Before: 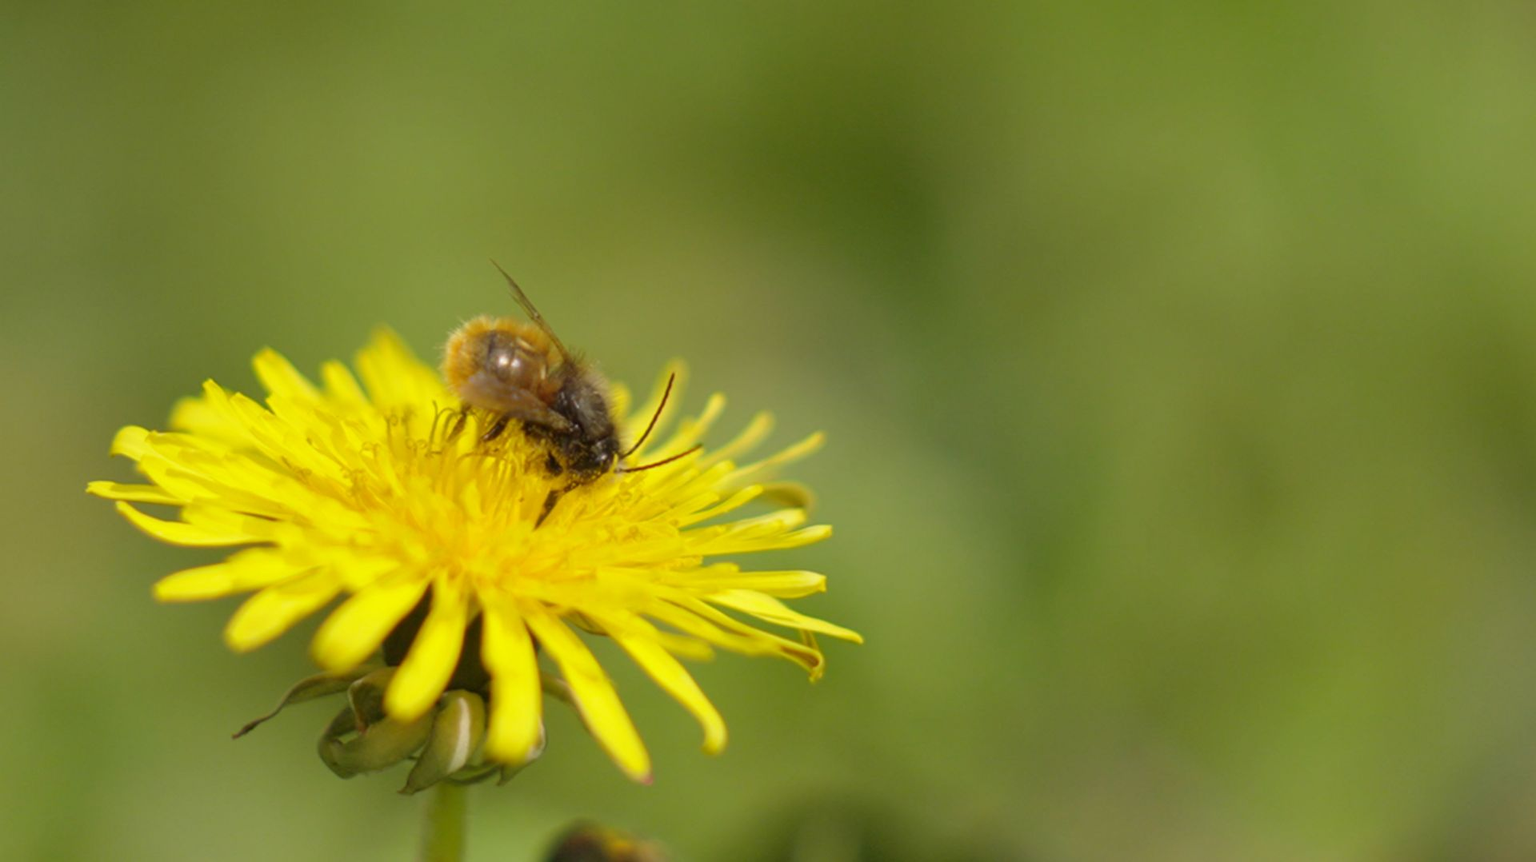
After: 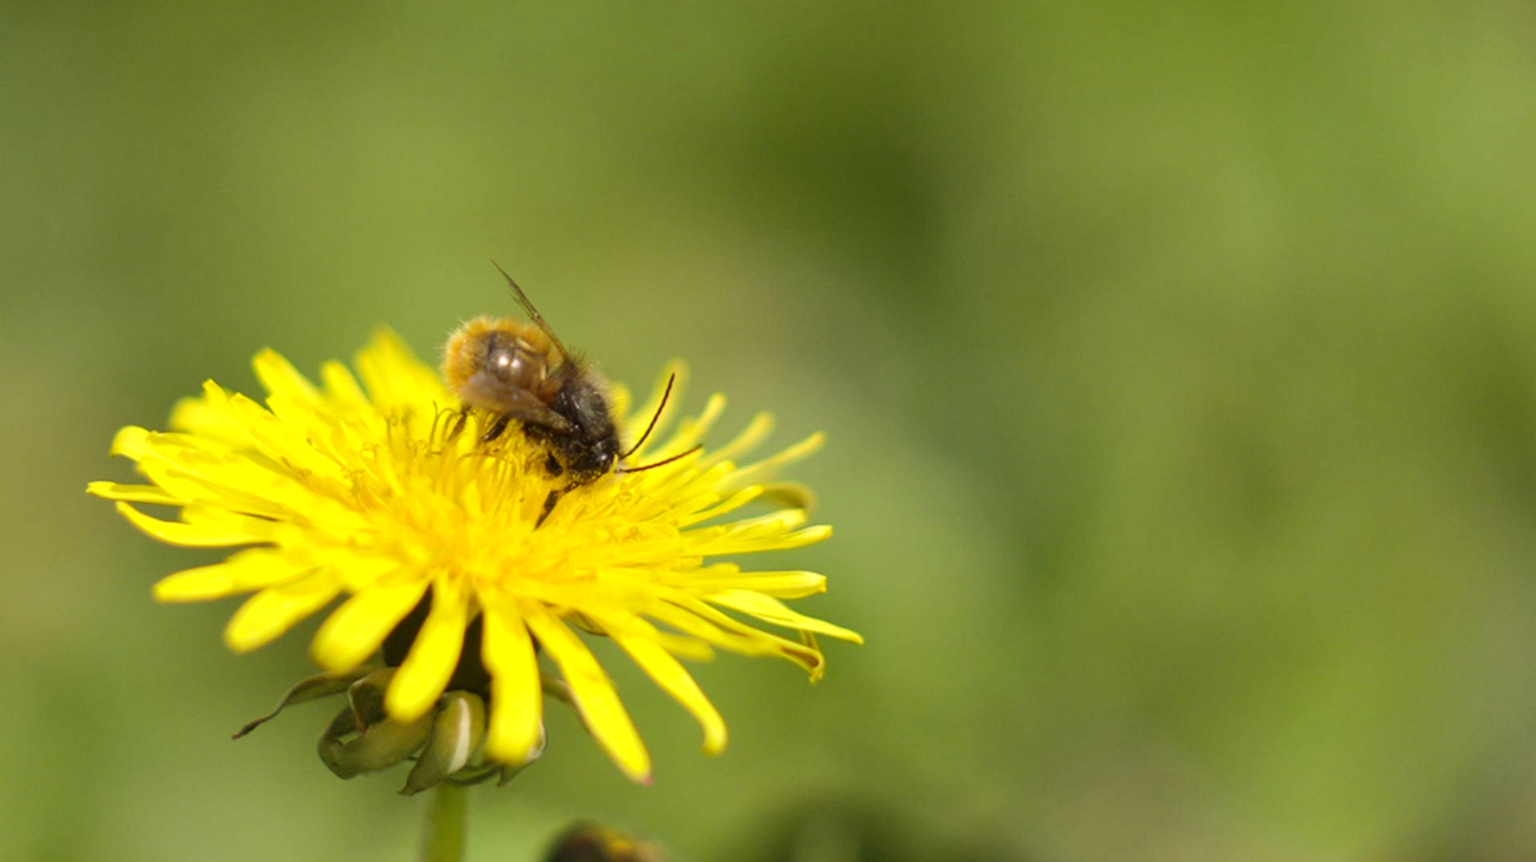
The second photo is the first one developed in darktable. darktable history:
tone equalizer: -8 EV -0.389 EV, -7 EV -0.358 EV, -6 EV -0.347 EV, -5 EV -0.252 EV, -3 EV 0.255 EV, -2 EV 0.334 EV, -1 EV 0.364 EV, +0 EV 0.426 EV, edges refinement/feathering 500, mask exposure compensation -1.57 EV, preserve details no
